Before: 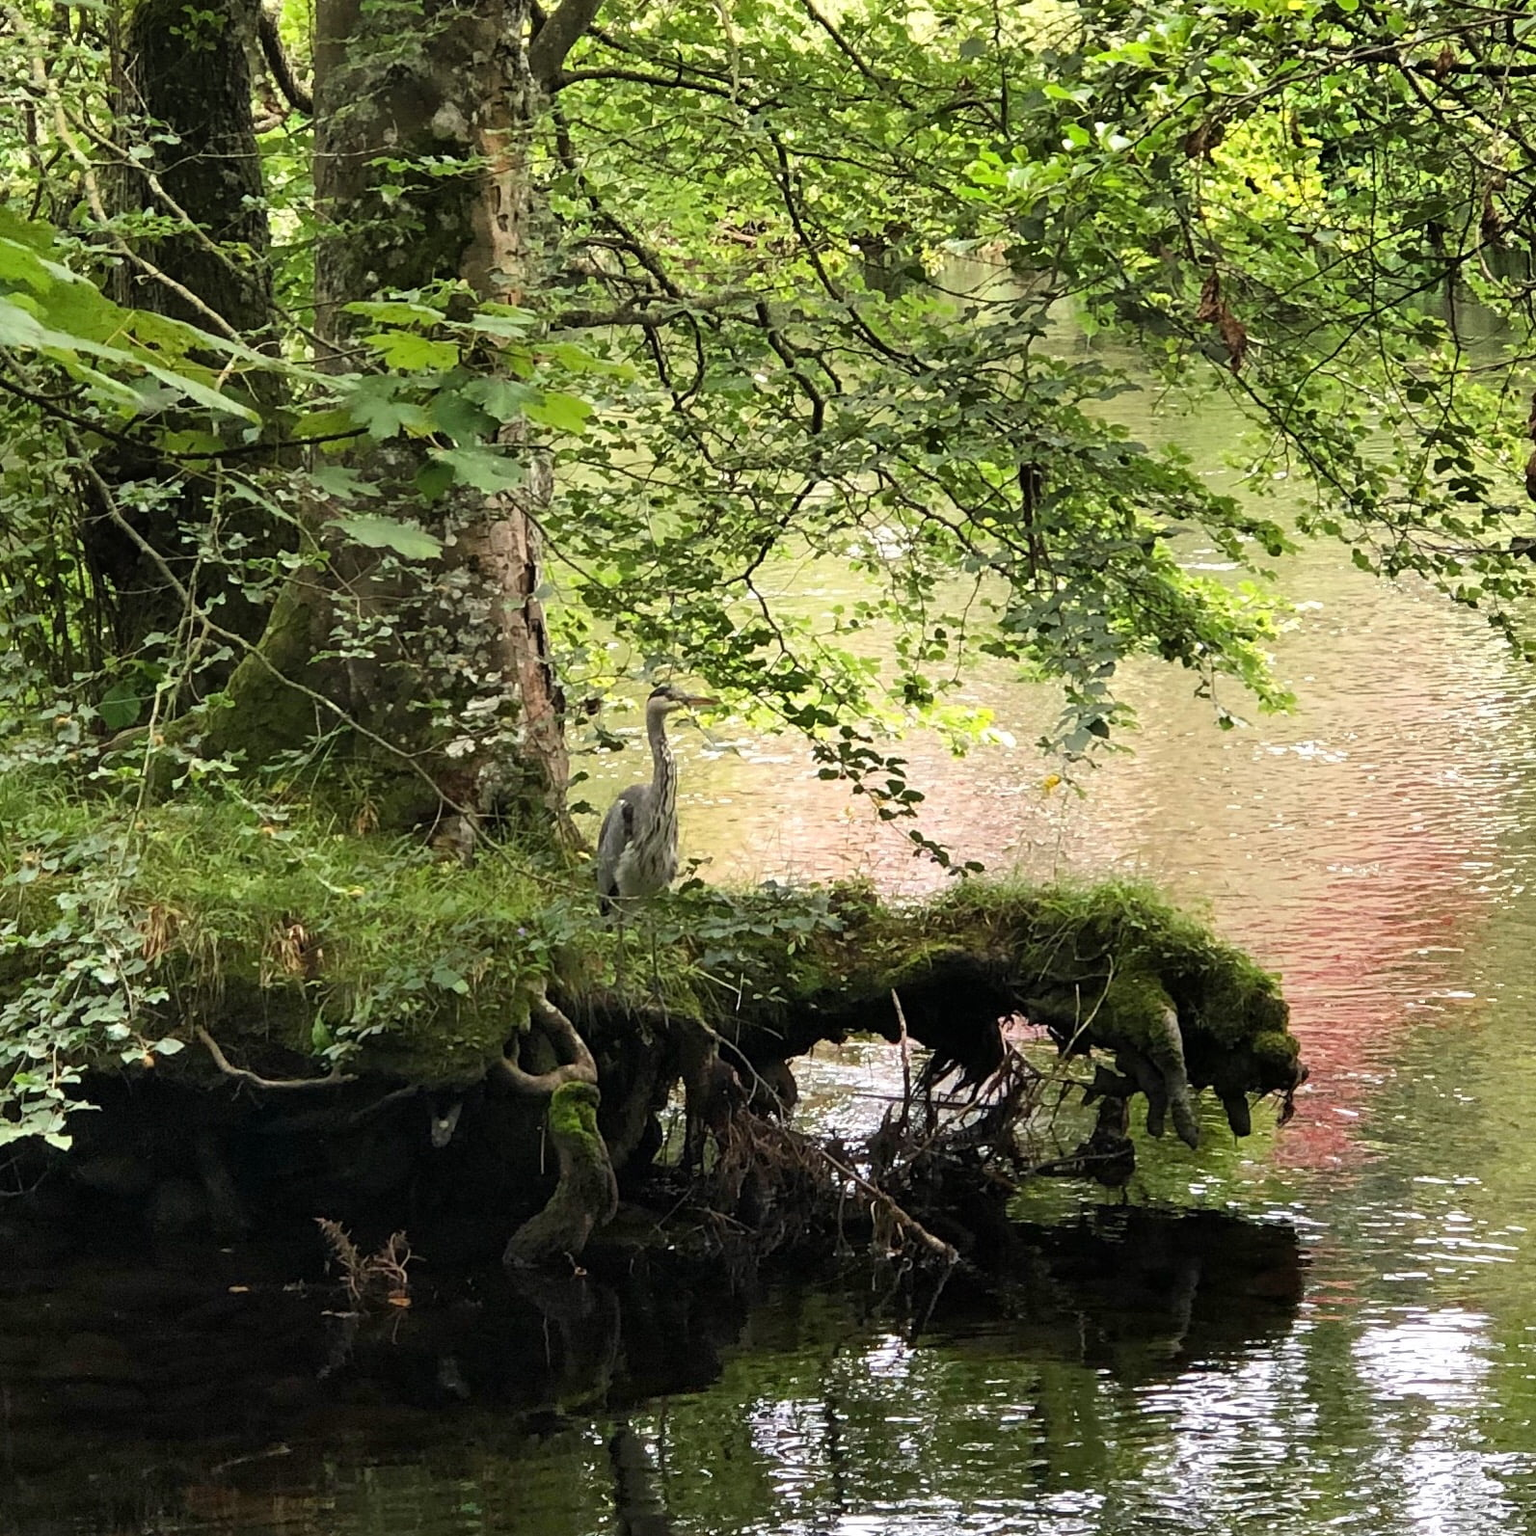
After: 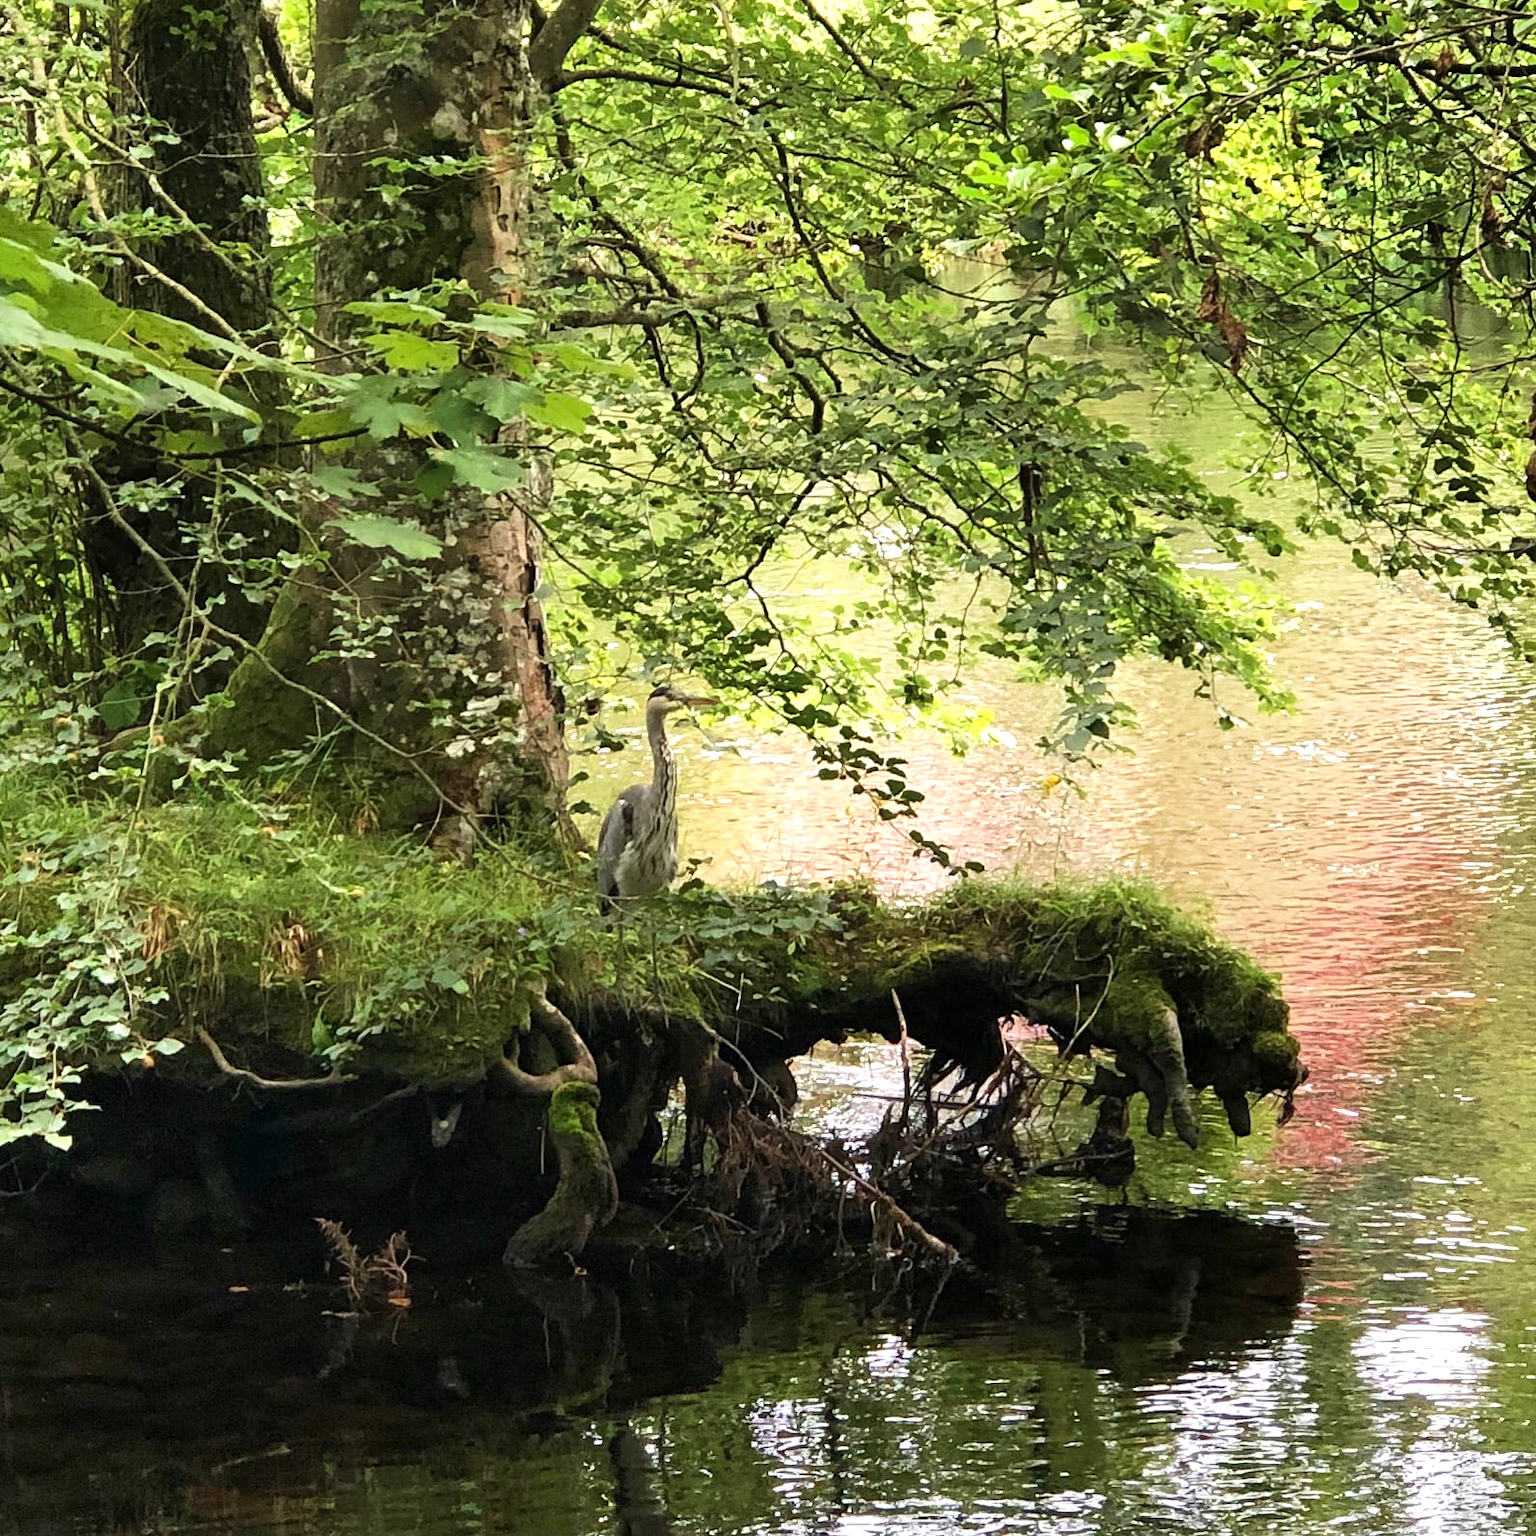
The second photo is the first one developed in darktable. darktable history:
exposure: exposure 0.299 EV, compensate exposure bias true, compensate highlight preservation false
velvia: on, module defaults
